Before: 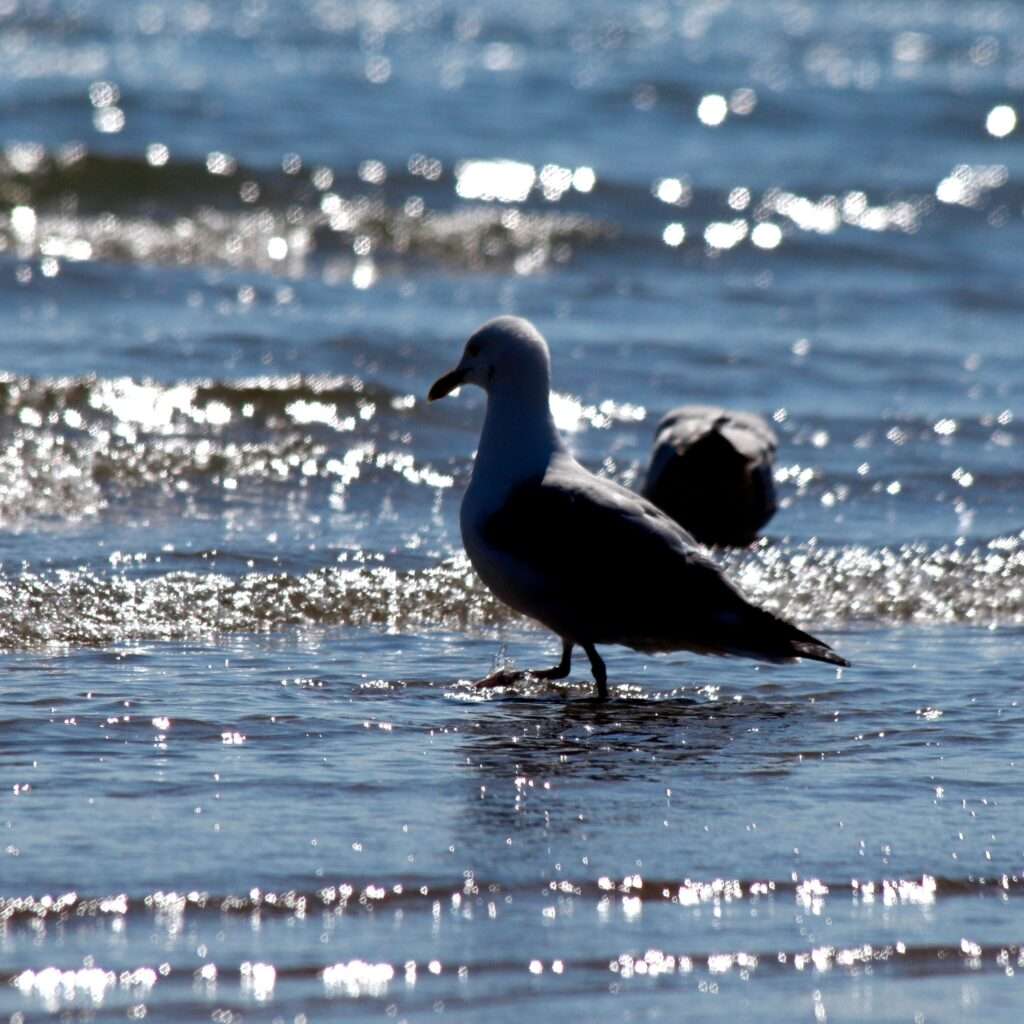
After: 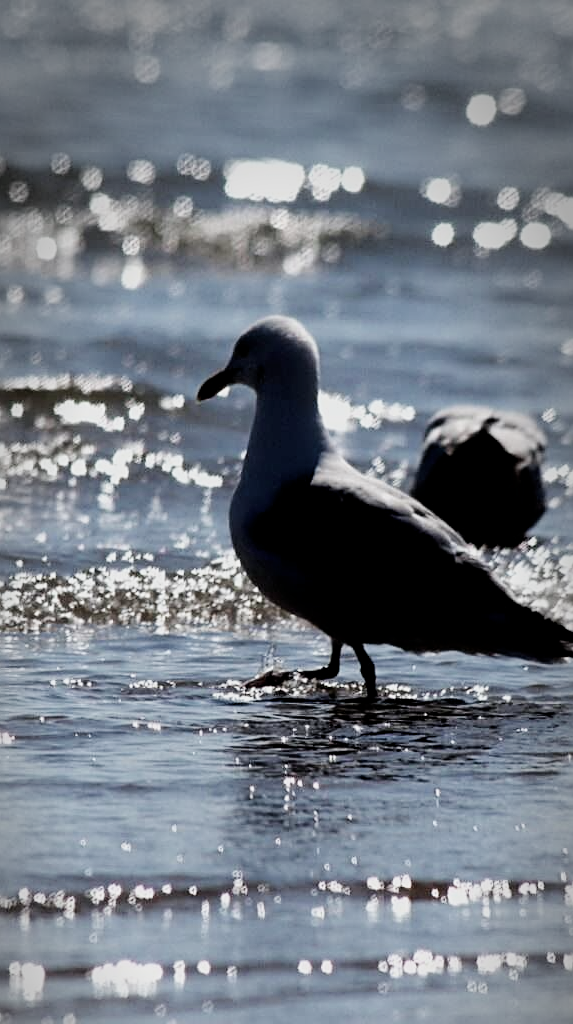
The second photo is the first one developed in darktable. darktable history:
filmic rgb: black relative exposure -7.65 EV, white relative exposure 4.56 EV, hardness 3.61
crop and rotate: left 22.586%, right 21.369%
vignetting: center (-0.029, 0.238), automatic ratio true
sharpen: amount 0.498
contrast brightness saturation: contrast 0.102, saturation -0.356
exposure: black level correction 0.001, exposure 0.5 EV, compensate highlight preservation false
